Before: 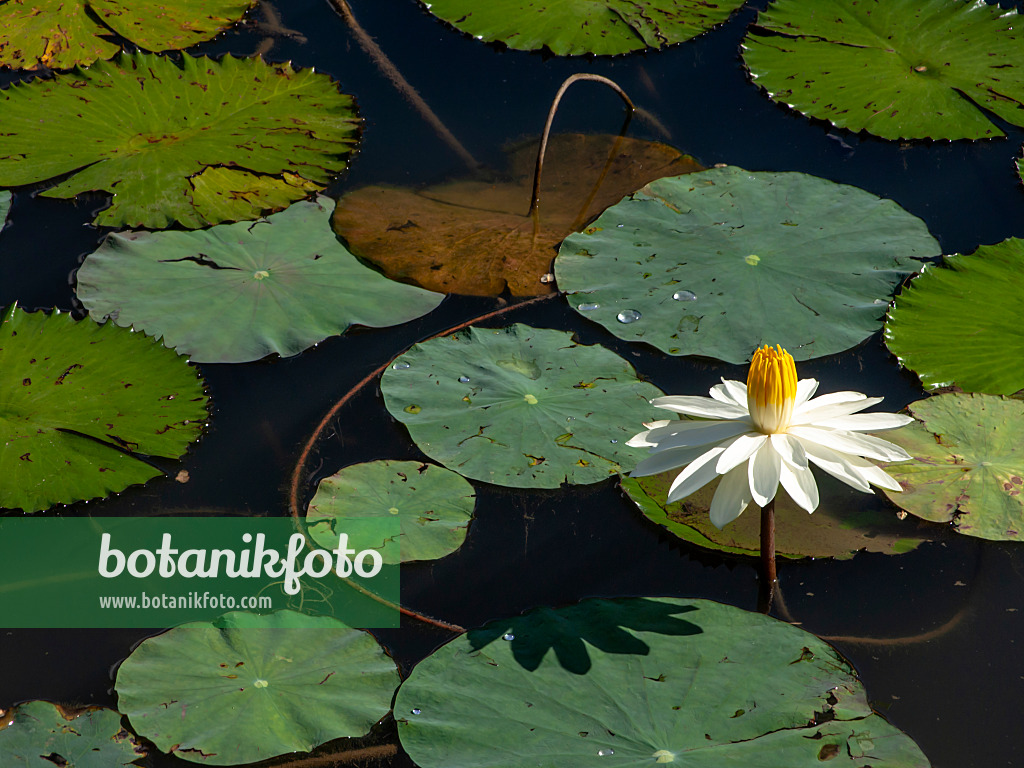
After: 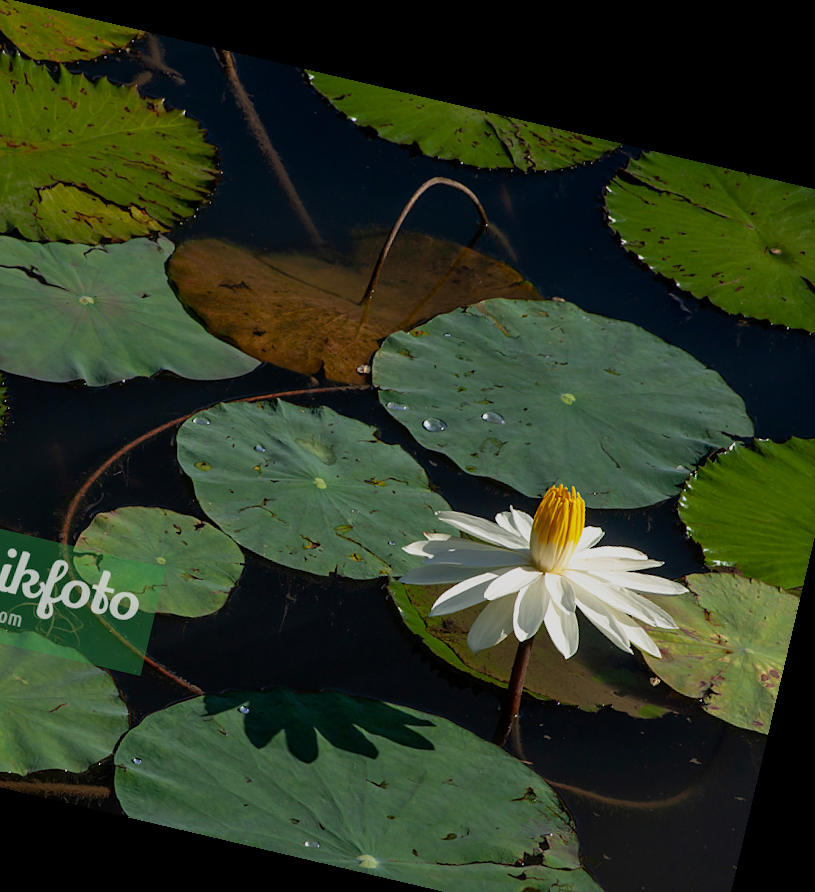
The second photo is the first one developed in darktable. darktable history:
rotate and perspective: rotation 13.27°, automatic cropping off
exposure: exposure -0.492 EV, compensate highlight preservation false
crop and rotate: left 24.034%, top 2.838%, right 6.406%, bottom 6.299%
